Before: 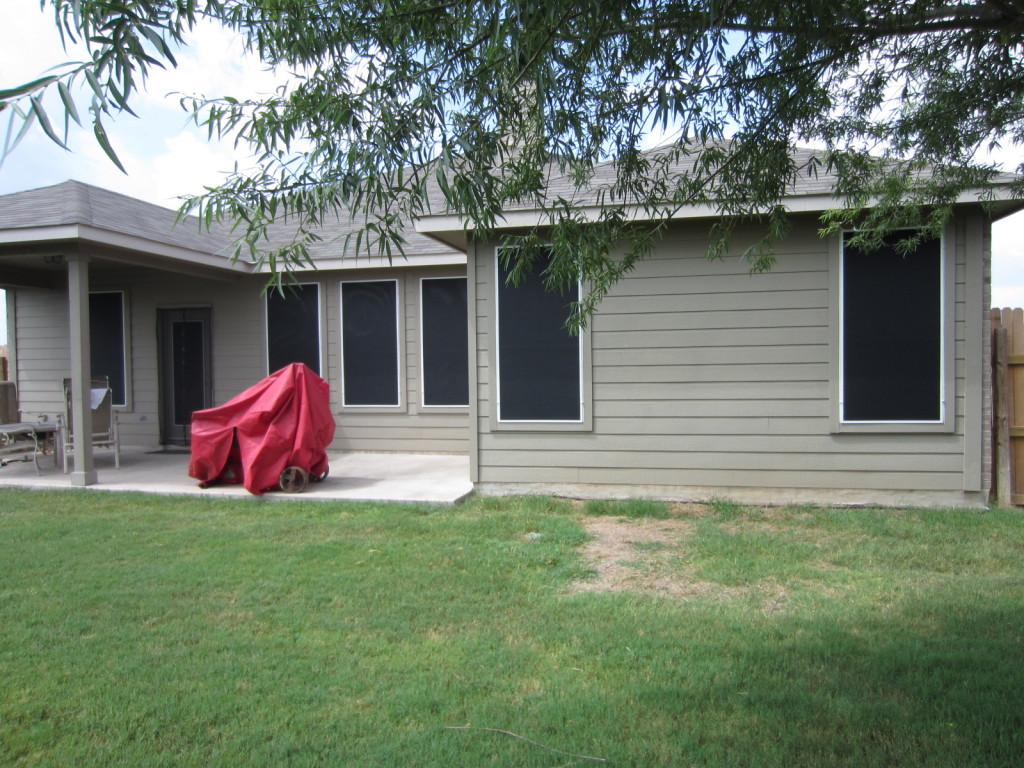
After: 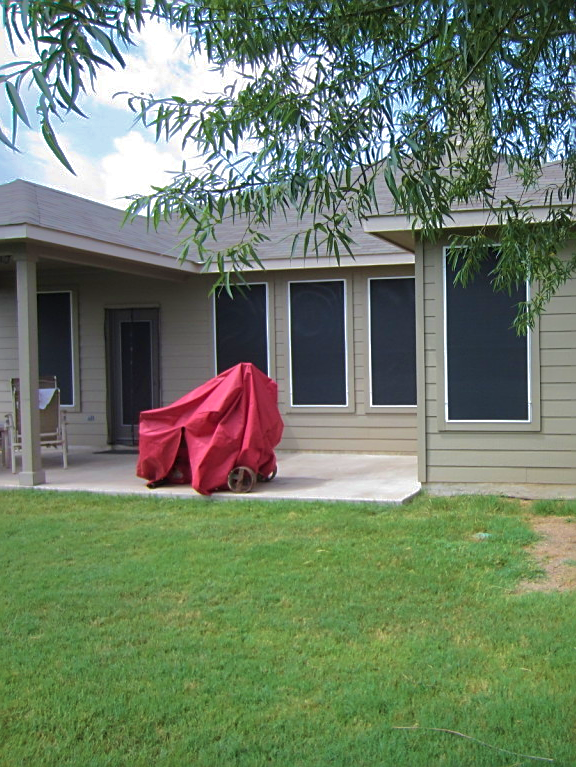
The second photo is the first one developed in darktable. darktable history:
crop: left 5.114%, right 38.589%
shadows and highlights: shadows 25, highlights -70
sharpen: amount 0.478
velvia: strength 45%
